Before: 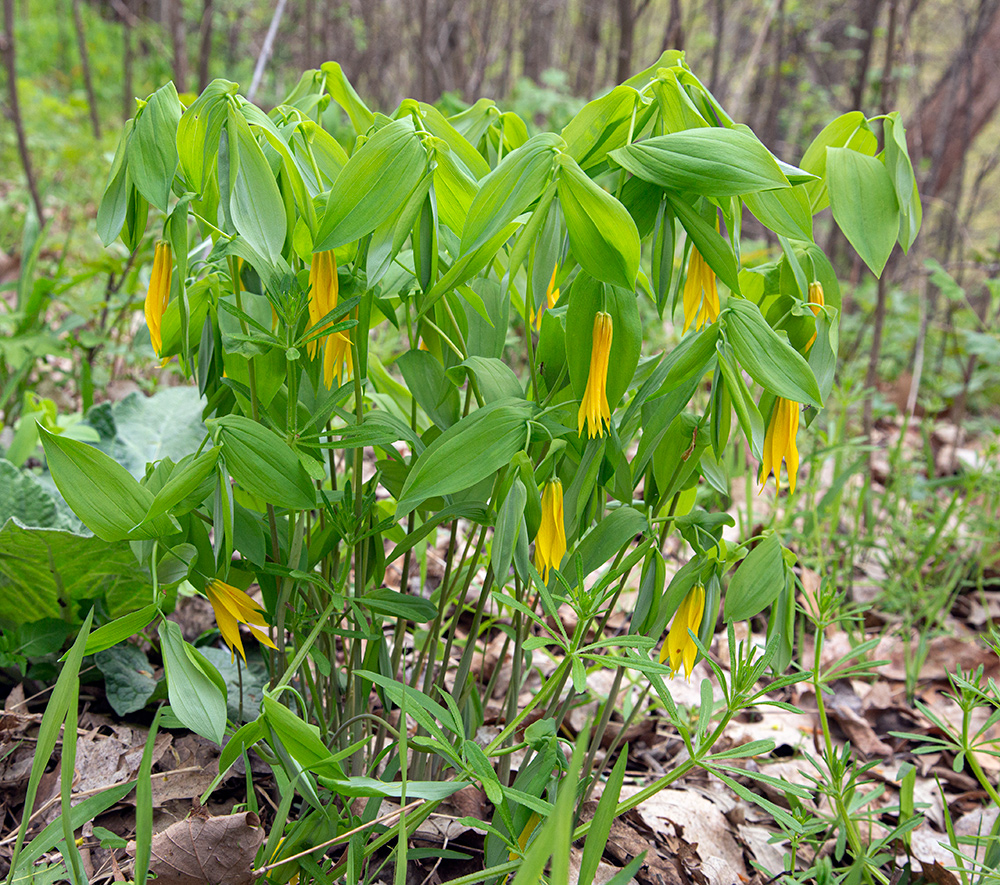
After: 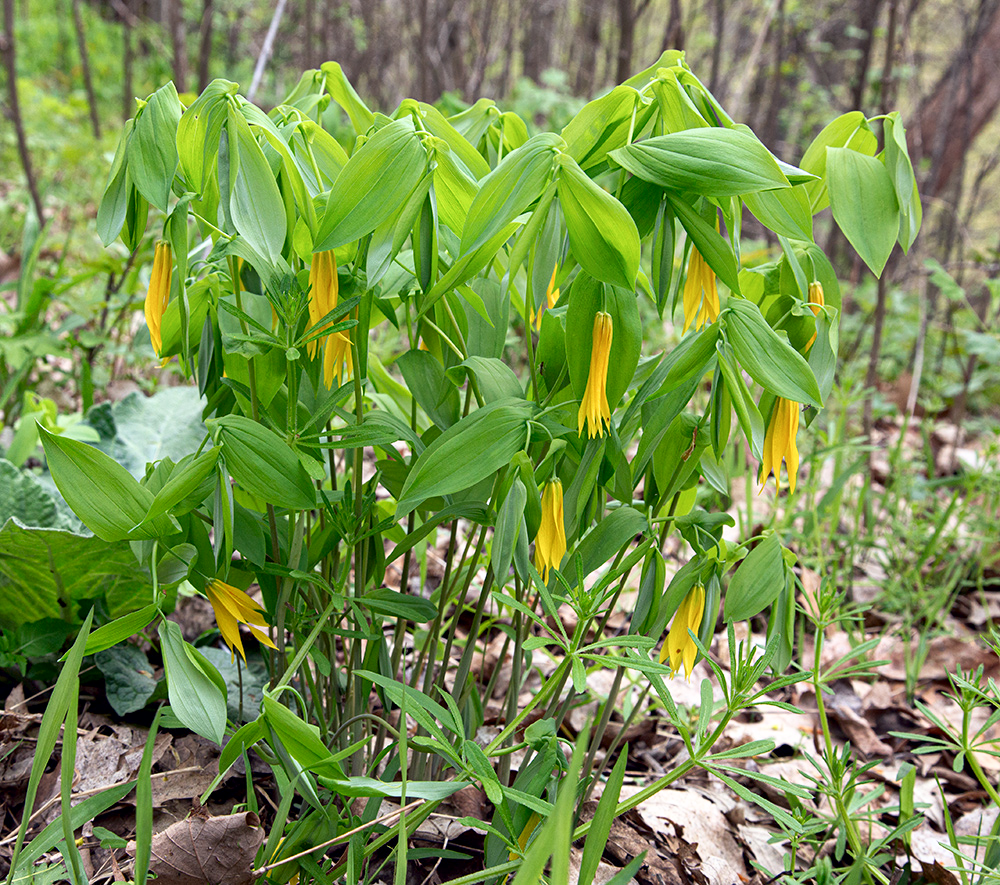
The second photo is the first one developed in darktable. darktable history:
local contrast: mode bilateral grid, contrast 20, coarseness 50, detail 120%, midtone range 0.2
shadows and highlights: shadows -62.32, white point adjustment -5.22, highlights 61.59
